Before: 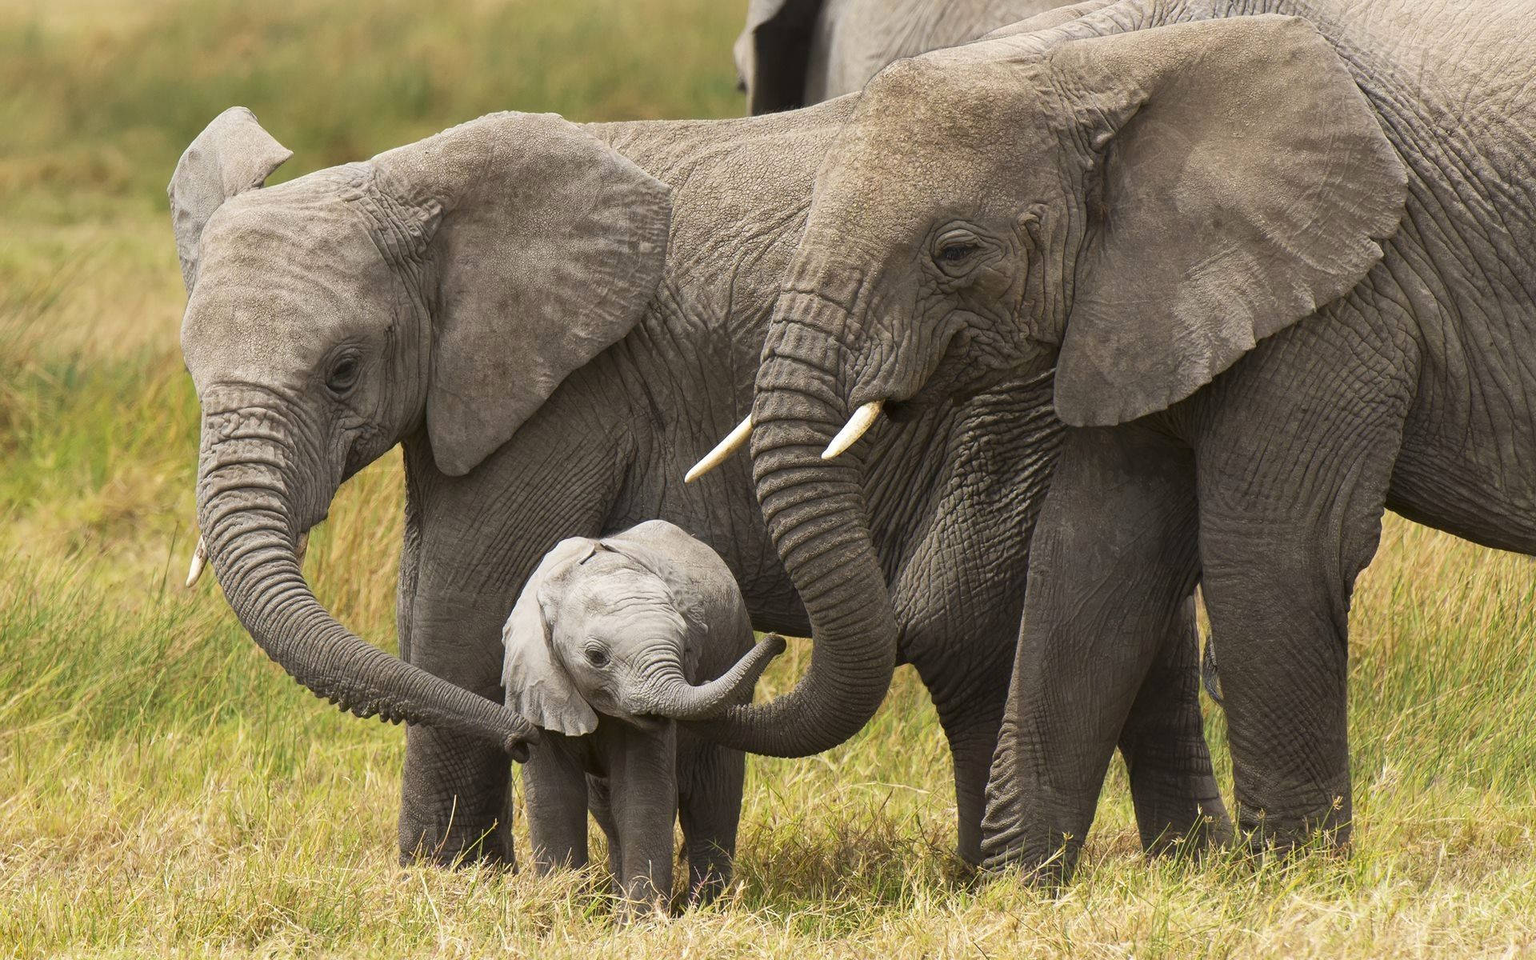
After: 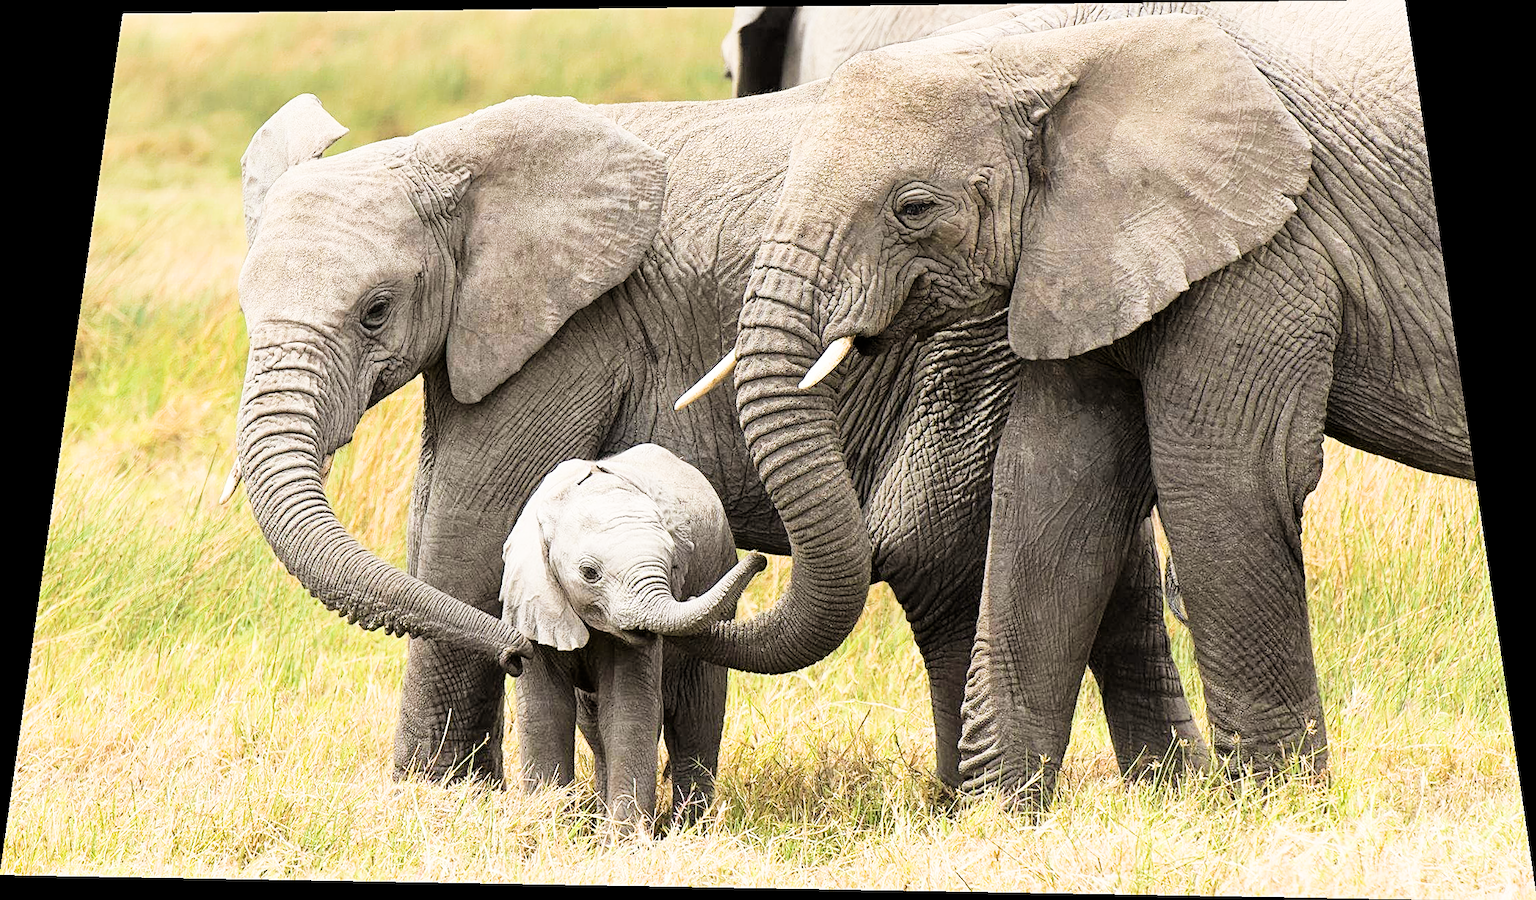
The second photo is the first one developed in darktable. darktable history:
filmic rgb: black relative exposure -5 EV, hardness 2.88, contrast 1.4, highlights saturation mix -30%
sharpen: on, module defaults
exposure: black level correction 0.001, exposure 1.398 EV, compensate exposure bias true, compensate highlight preservation false
rotate and perspective: rotation 0.128°, lens shift (vertical) -0.181, lens shift (horizontal) -0.044, shear 0.001, automatic cropping off
